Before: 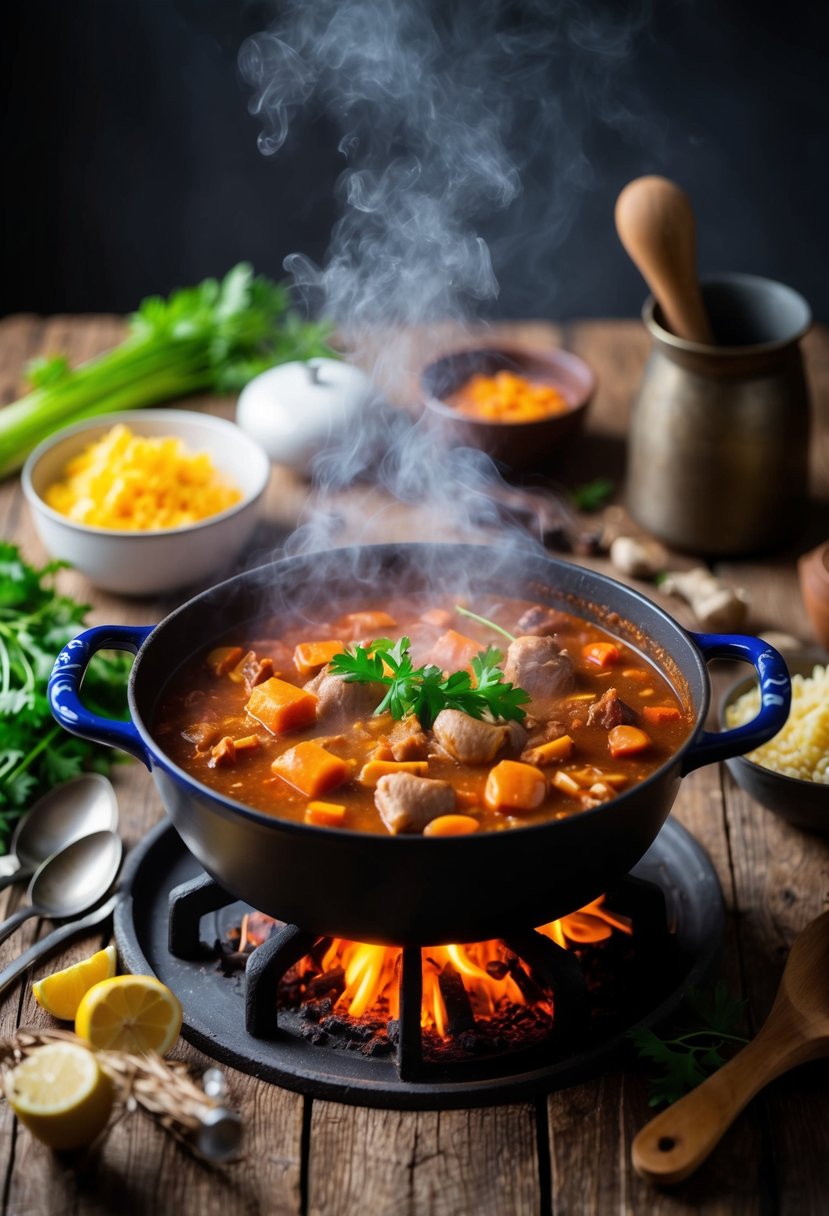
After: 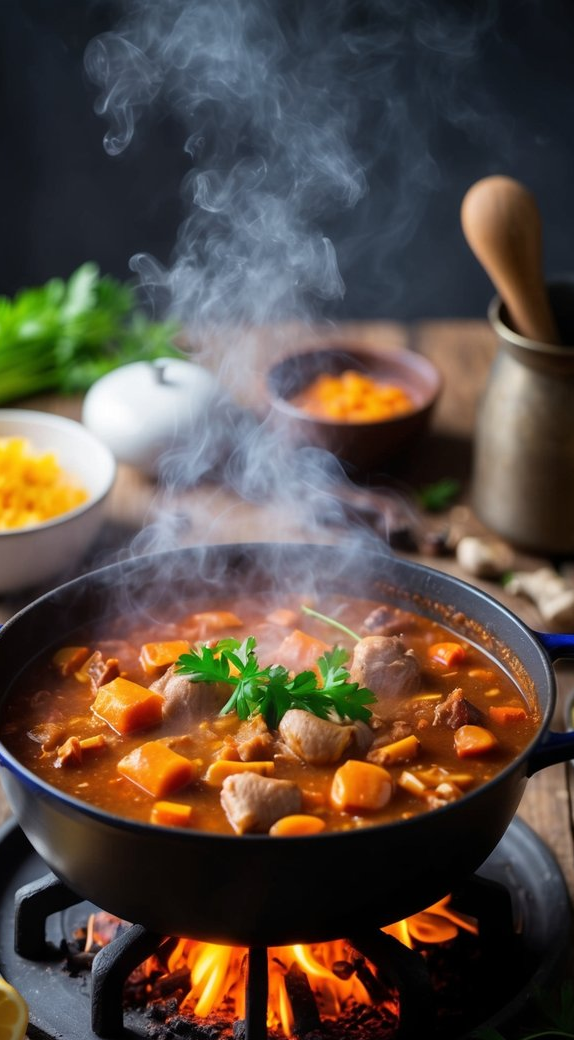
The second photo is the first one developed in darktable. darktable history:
crop: left 18.635%, right 12.085%, bottom 14.45%
